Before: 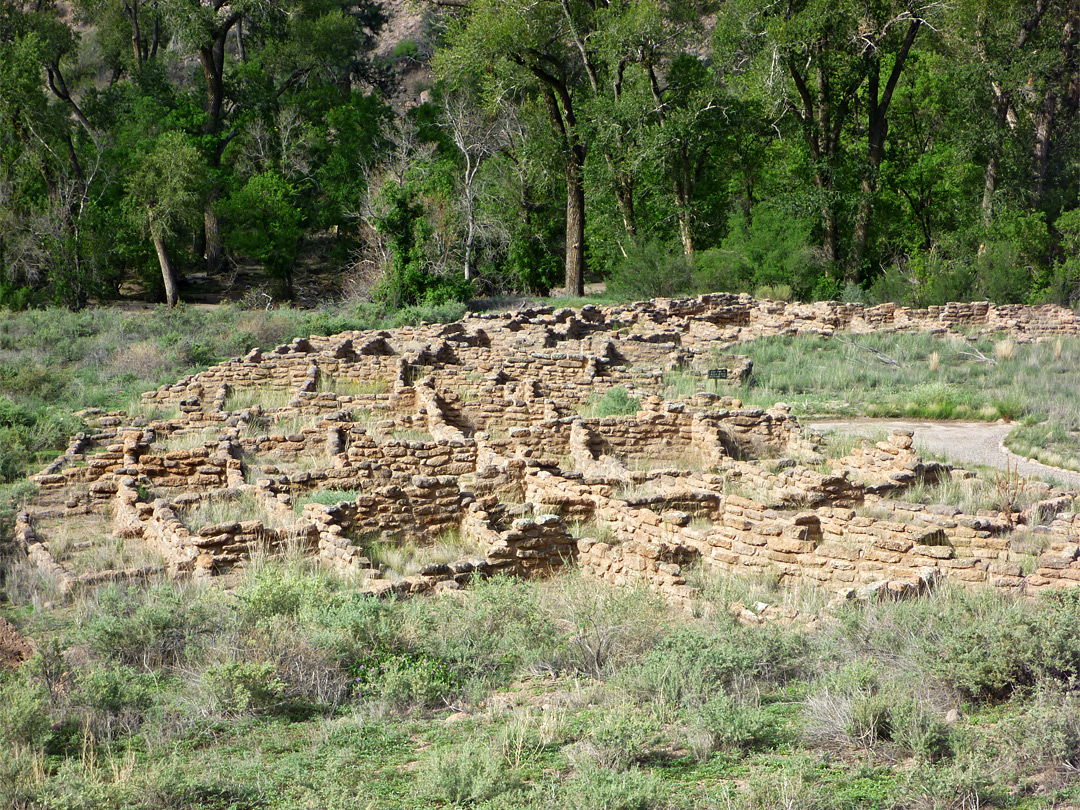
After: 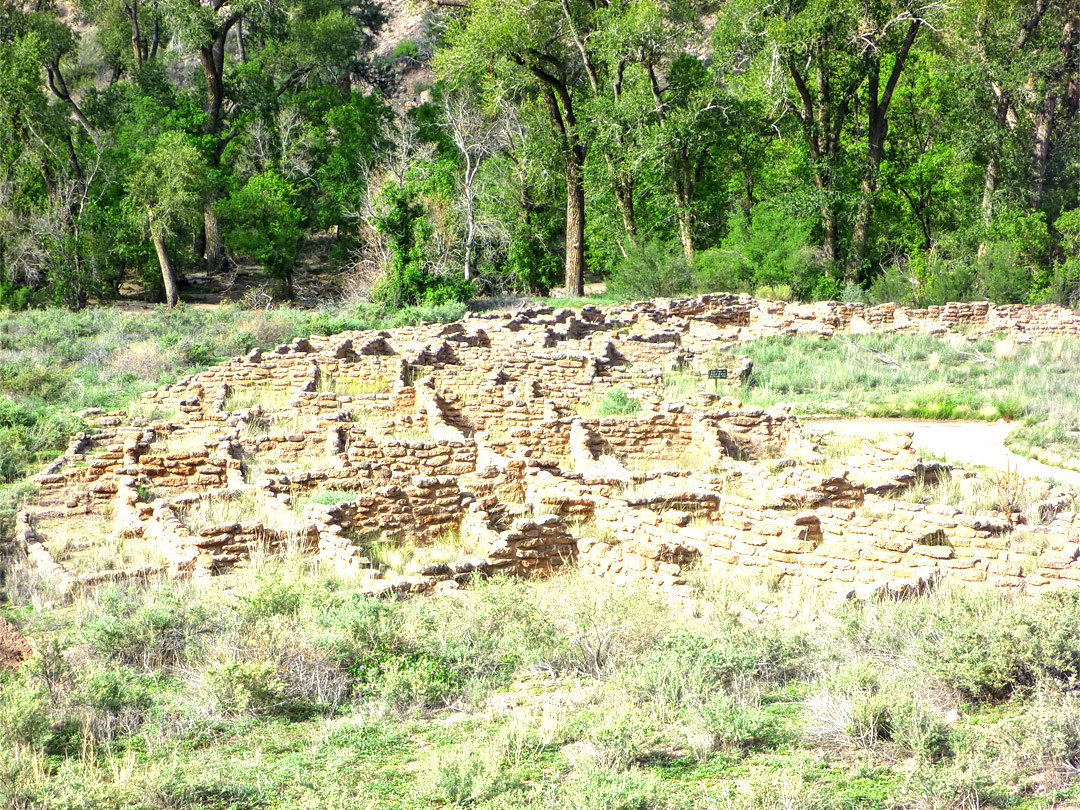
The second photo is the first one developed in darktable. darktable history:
local contrast: detail 130%
white balance: emerald 1
exposure: exposure 1 EV, compensate highlight preservation false
contrast brightness saturation: brightness 0.09, saturation 0.19
